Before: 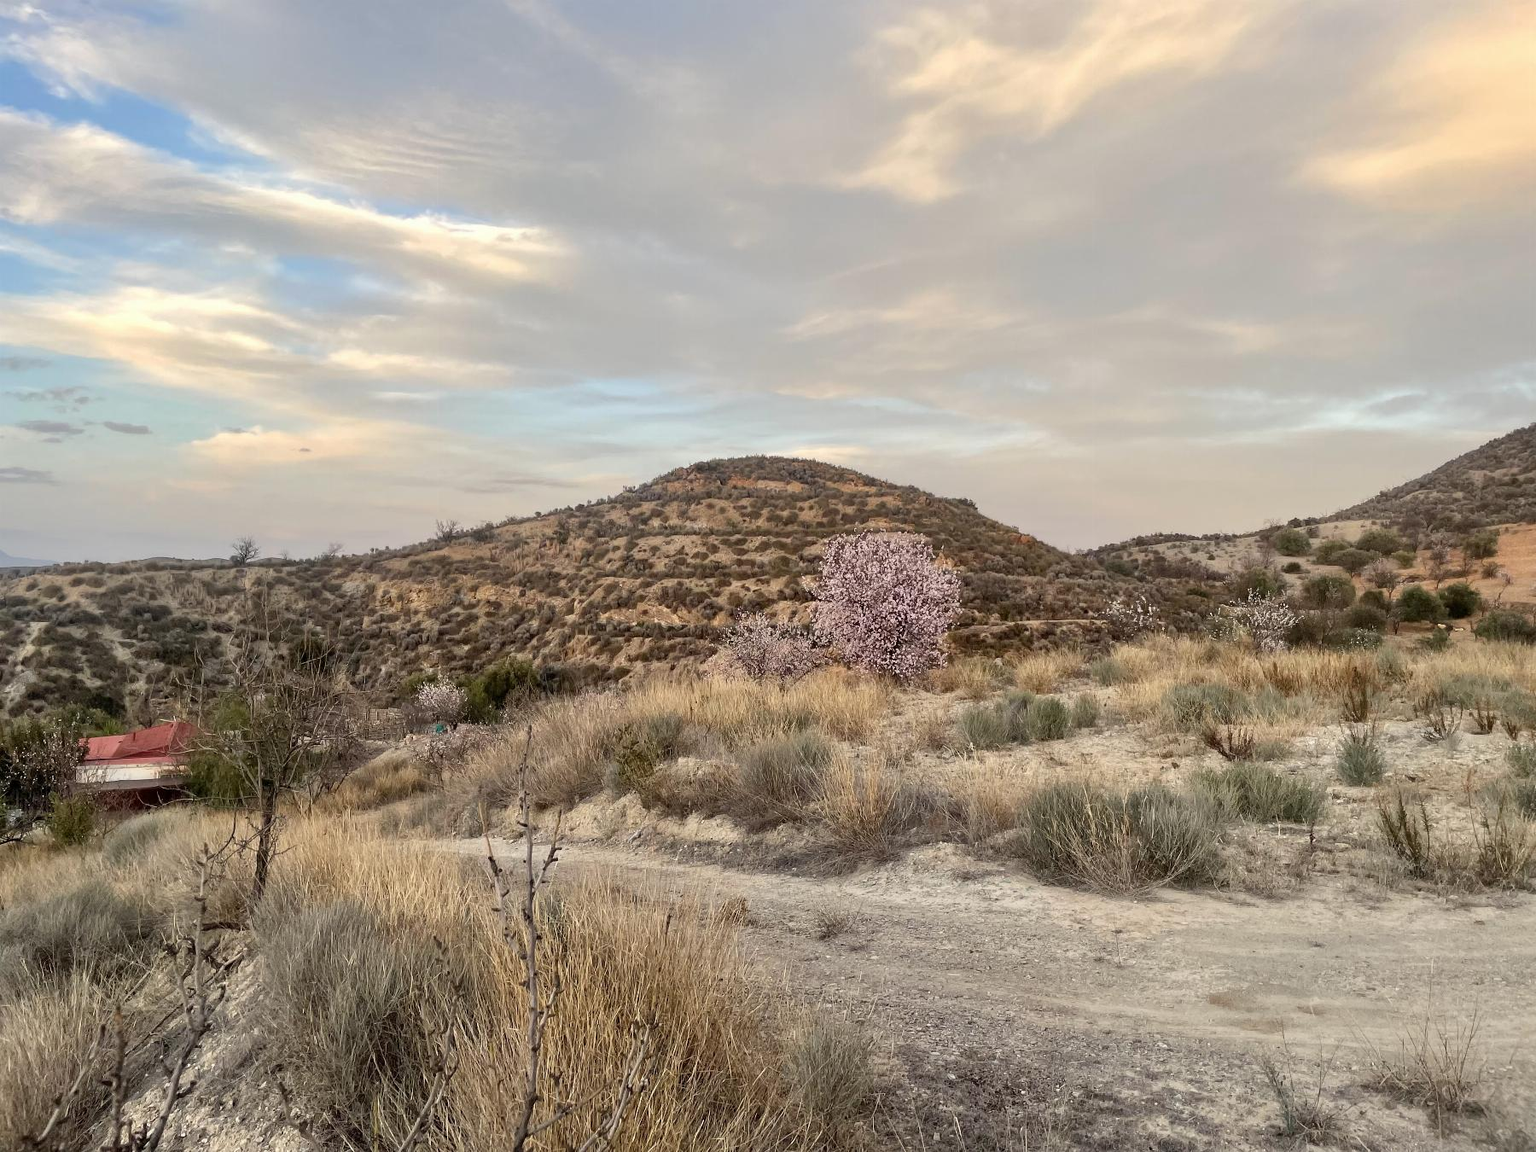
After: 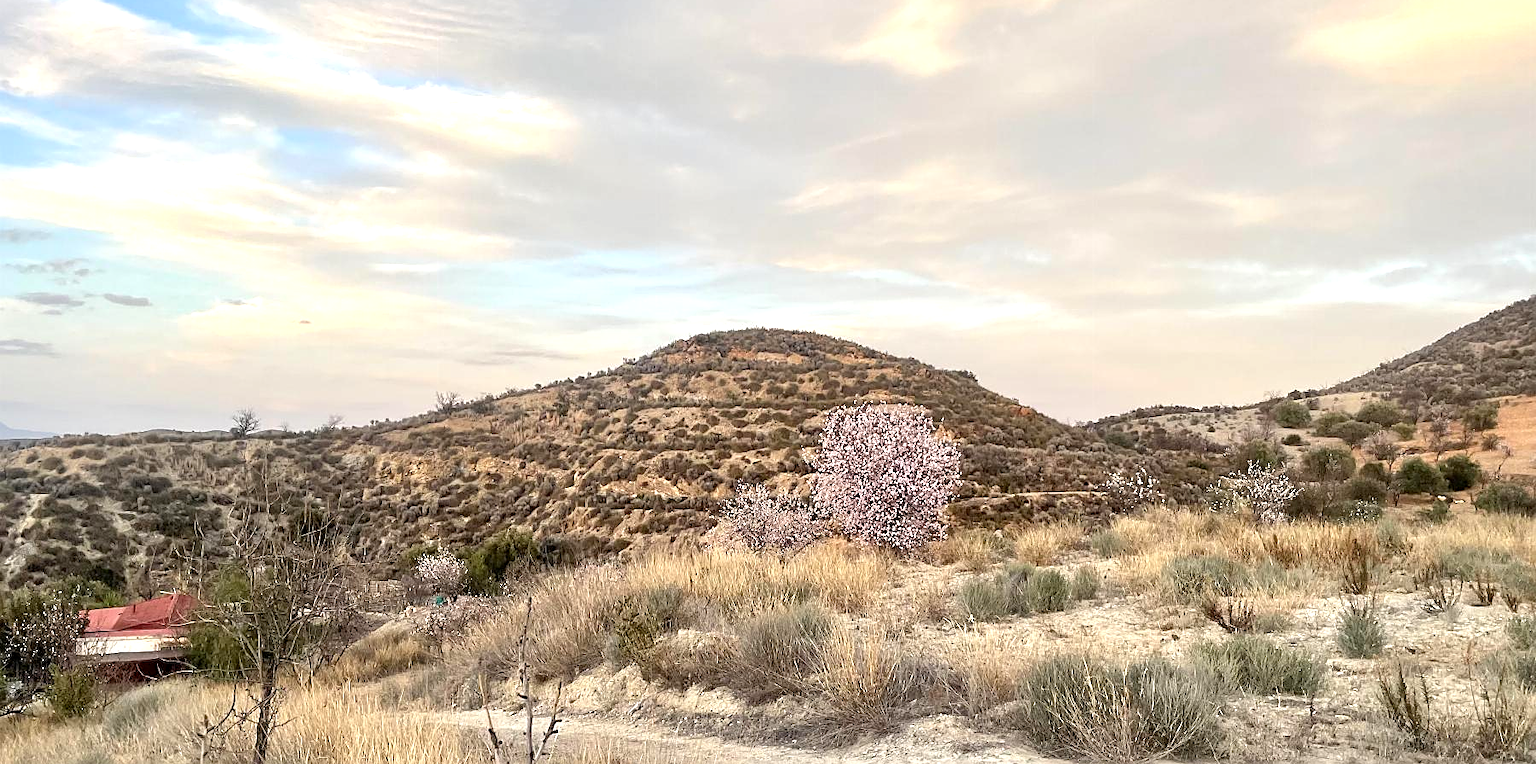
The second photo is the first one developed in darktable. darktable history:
sharpen: on, module defaults
crop: top 11.149%, bottom 22.468%
exposure: black level correction 0.001, exposure 0.498 EV, compensate highlight preservation false
levels: levels [0, 0.476, 0.951]
